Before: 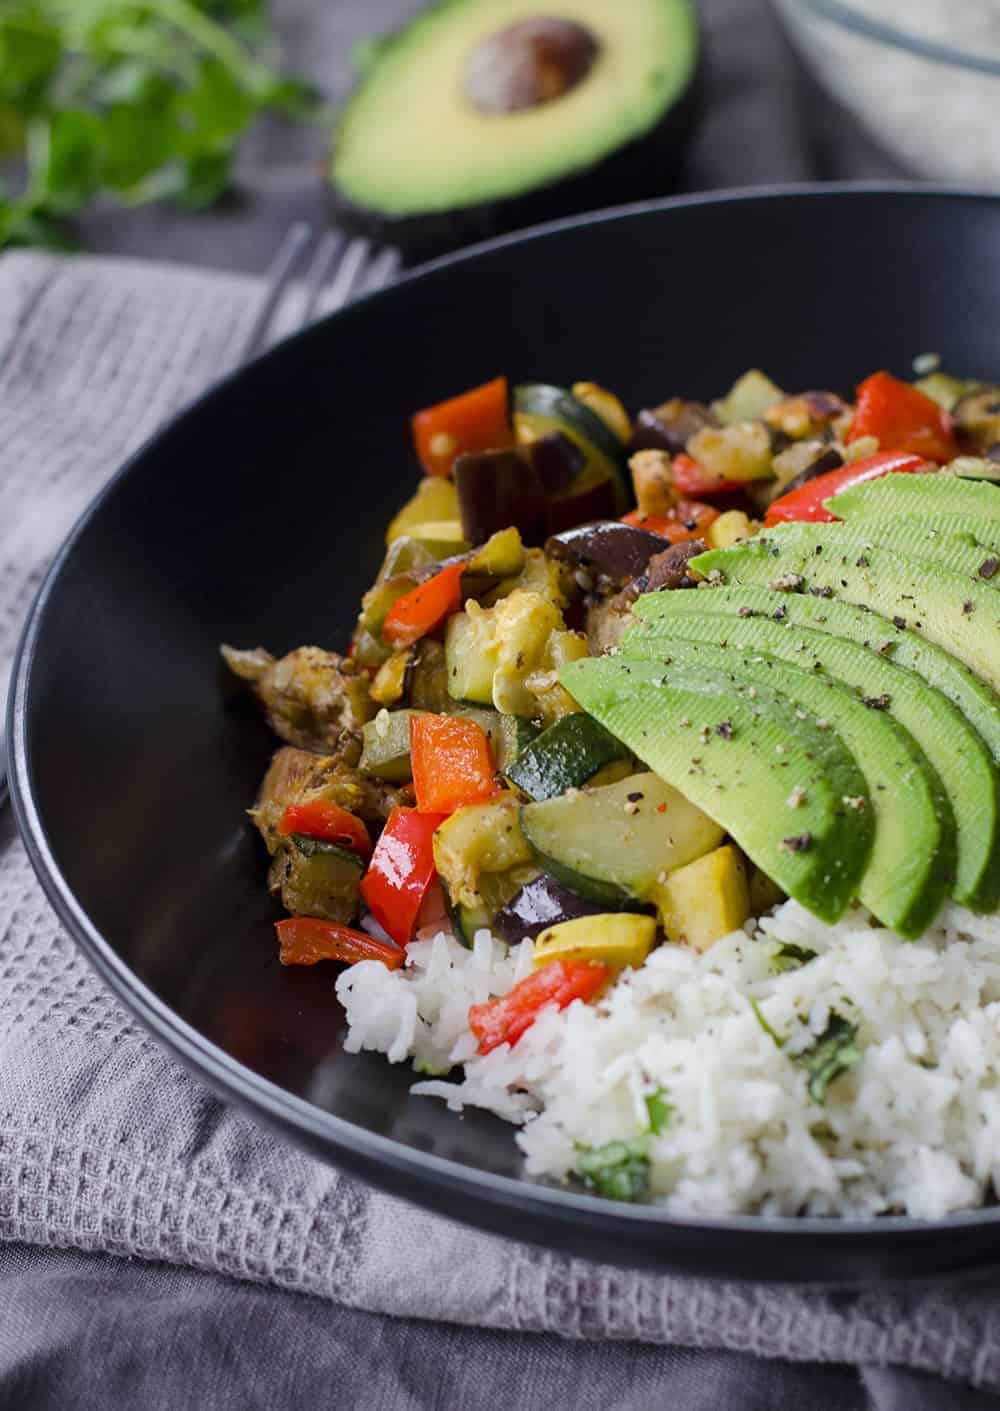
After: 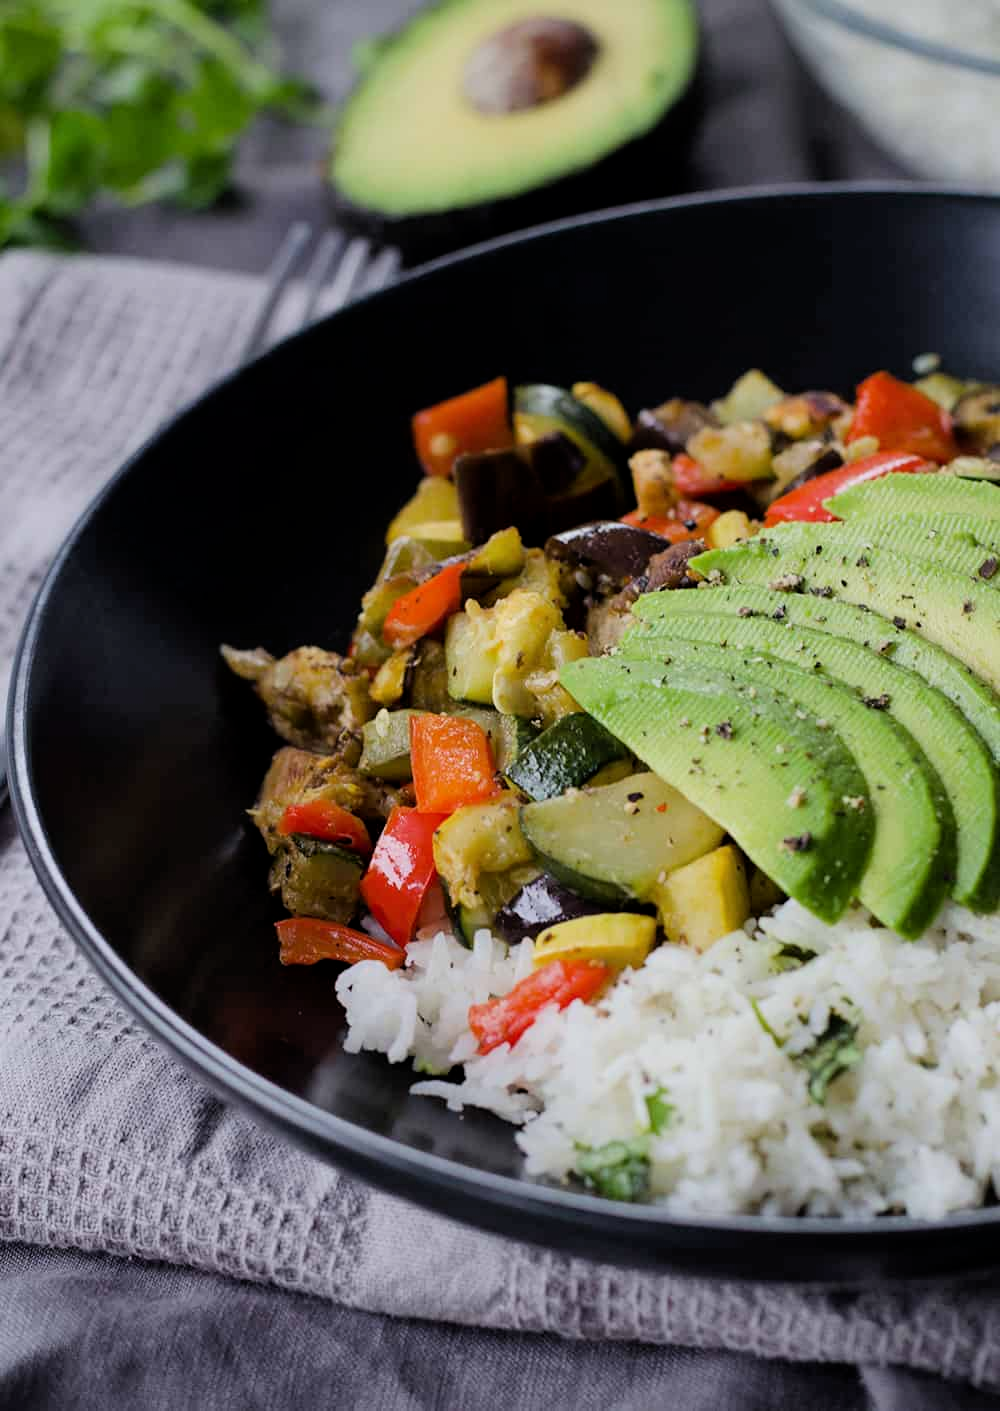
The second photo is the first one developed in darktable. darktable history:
filmic rgb: middle gray luminance 9.27%, black relative exposure -10.56 EV, white relative exposure 3.44 EV, target black luminance 0%, hardness 5.99, latitude 59.63%, contrast 1.086, highlights saturation mix 5.74%, shadows ↔ highlights balance 28.95%, color science v6 (2022)
